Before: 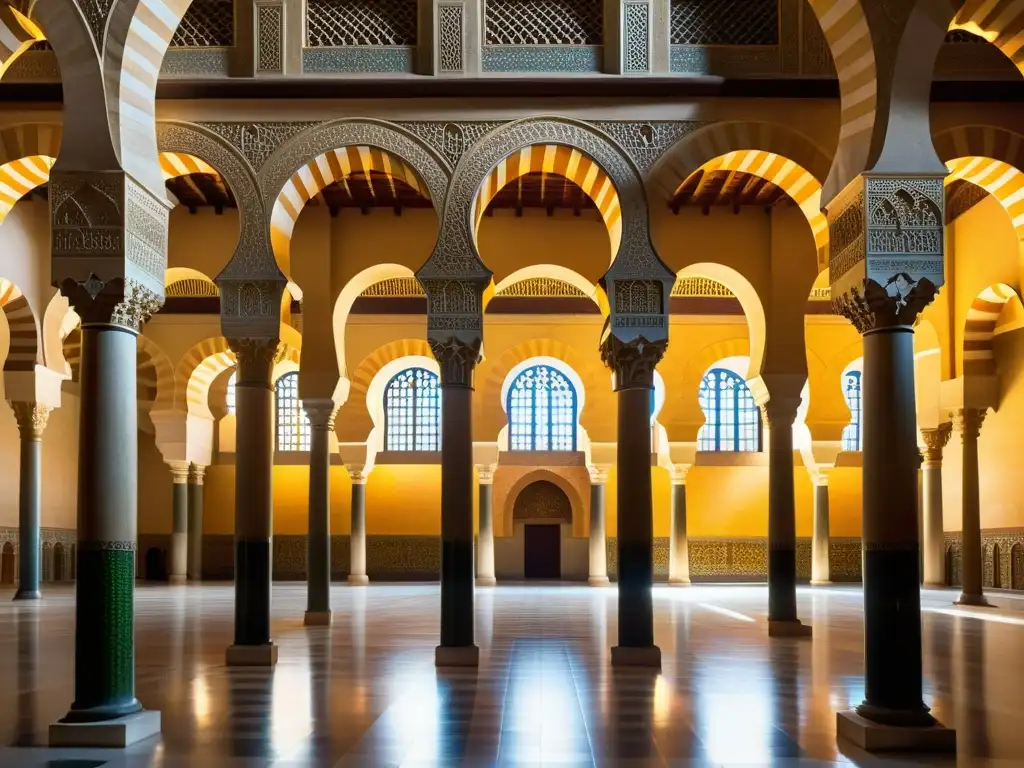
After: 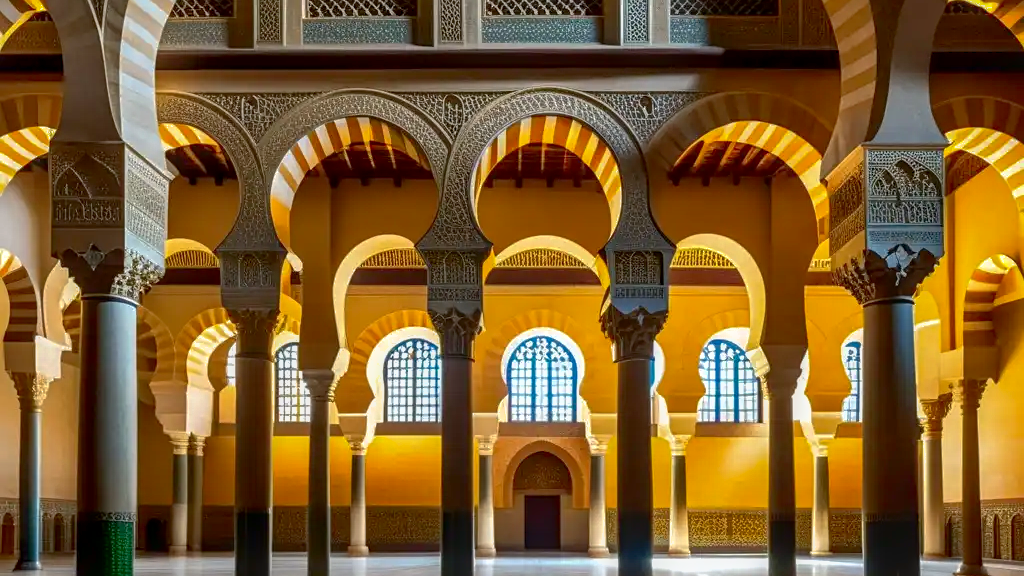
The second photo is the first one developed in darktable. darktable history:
contrast brightness saturation: contrast 0.07, brightness -0.13, saturation 0.06
crop: top 3.857%, bottom 21.132%
local contrast: highlights 0%, shadows 0%, detail 133%
exposure: exposure 0.161 EV, compensate highlight preservation false
sharpen: amount 0.2
shadows and highlights: on, module defaults
